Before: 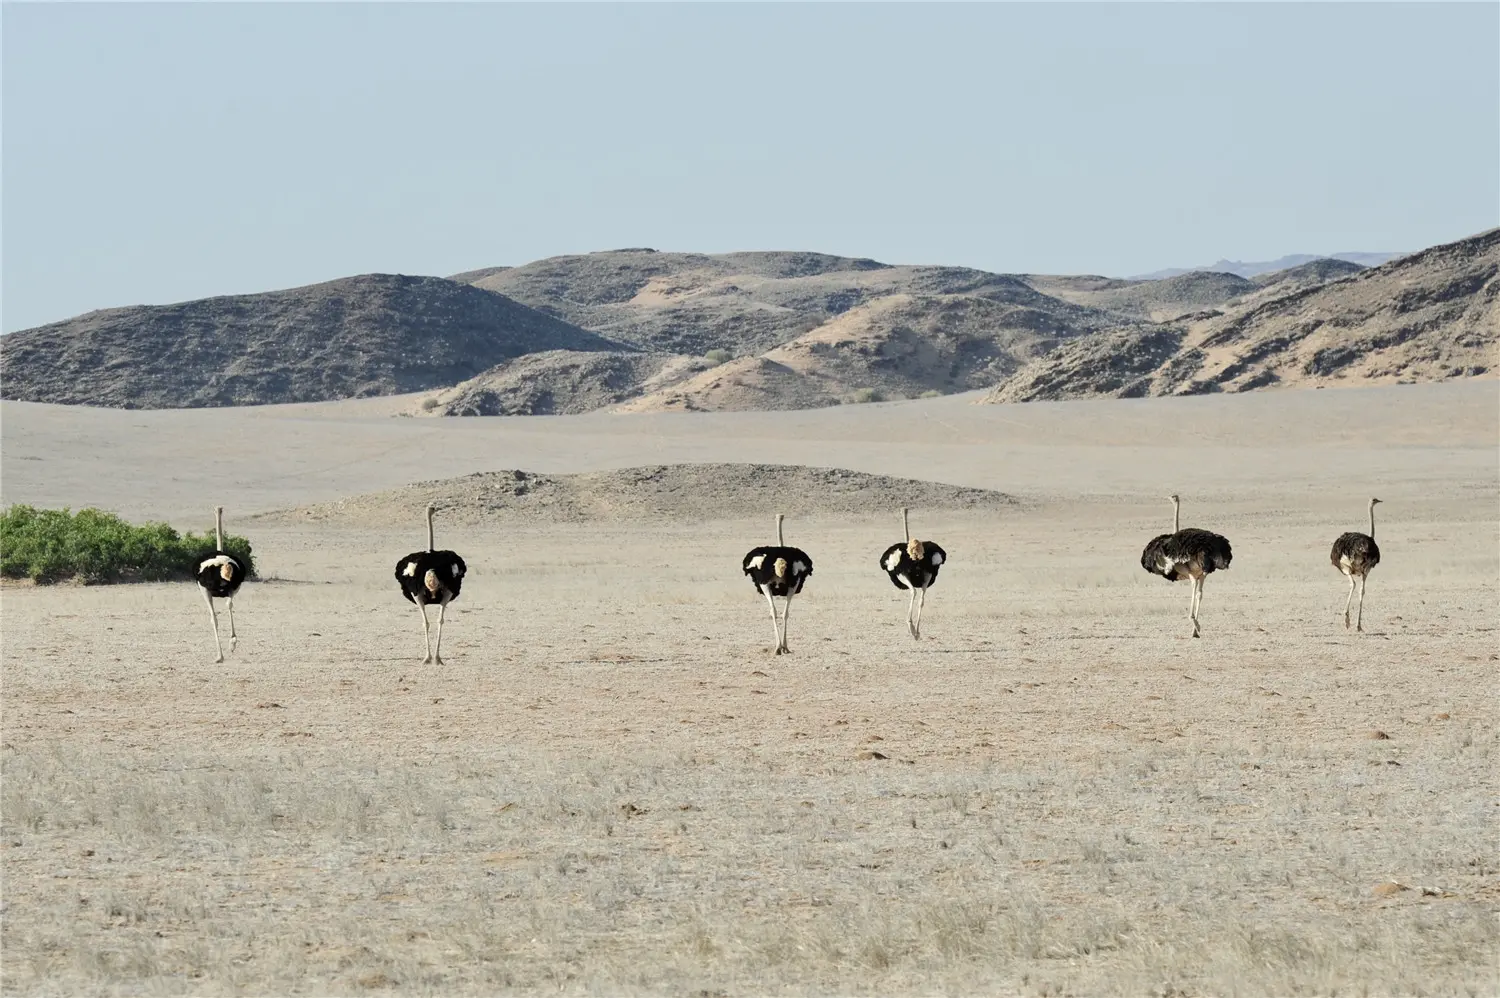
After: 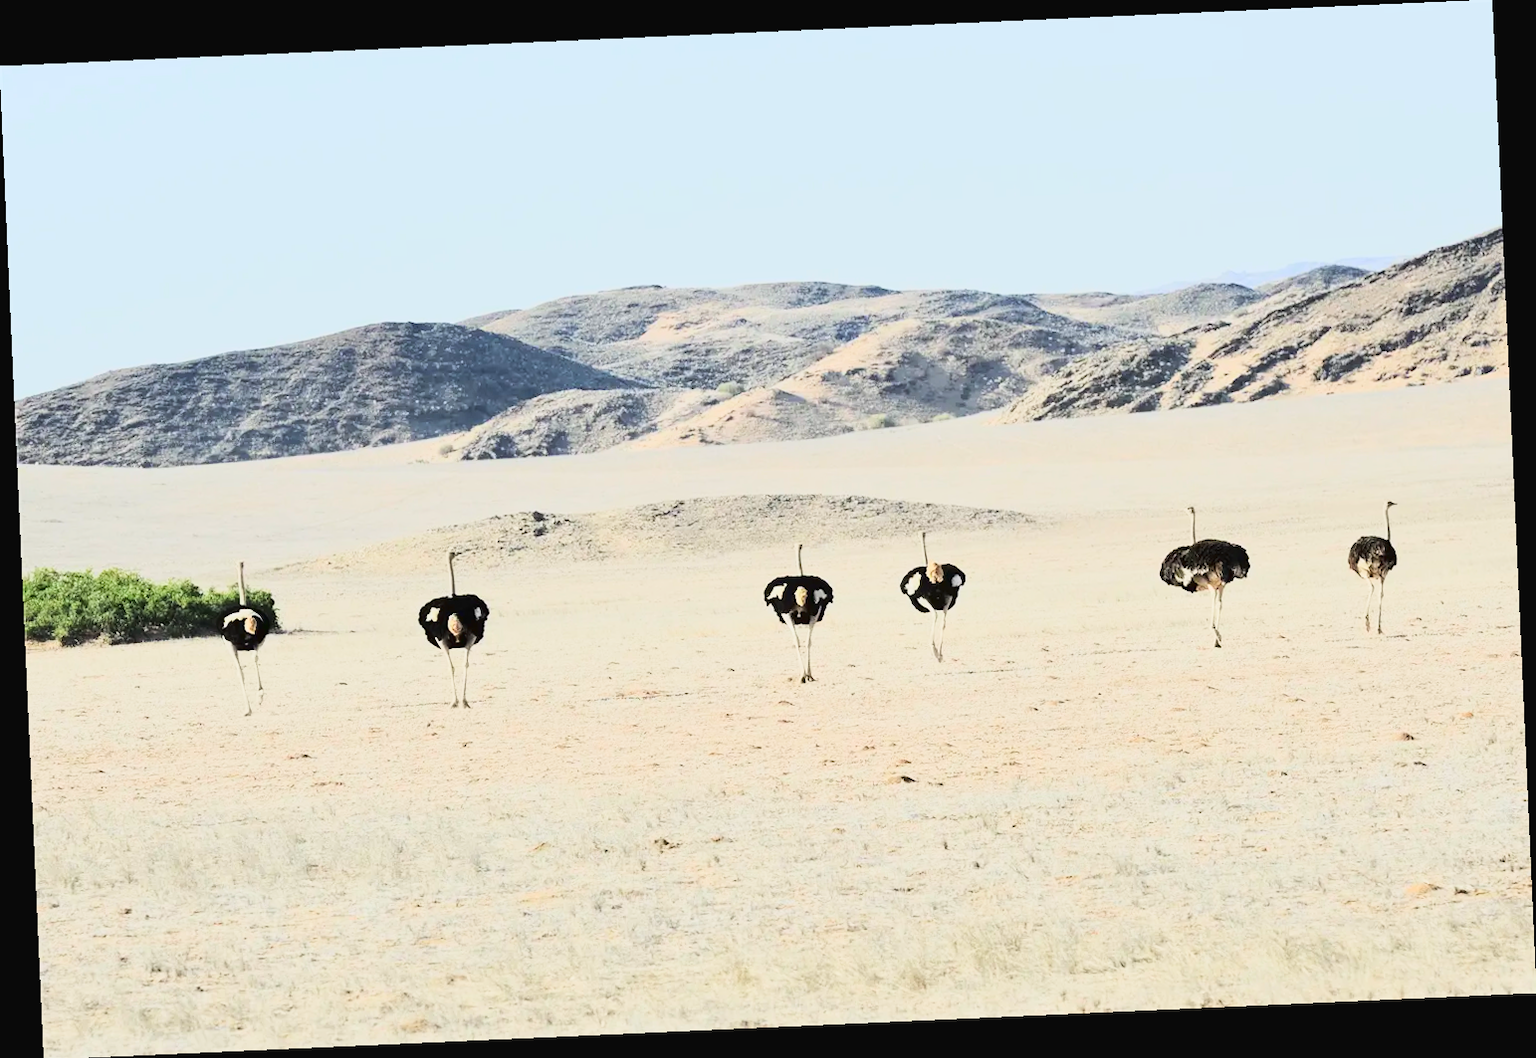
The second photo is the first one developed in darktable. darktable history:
tone curve: curves: ch0 [(0, 0.026) (0.146, 0.158) (0.272, 0.34) (0.434, 0.625) (0.676, 0.871) (0.994, 0.955)], color space Lab, linked channels, preserve colors none
rotate and perspective: rotation -2.56°, automatic cropping off
